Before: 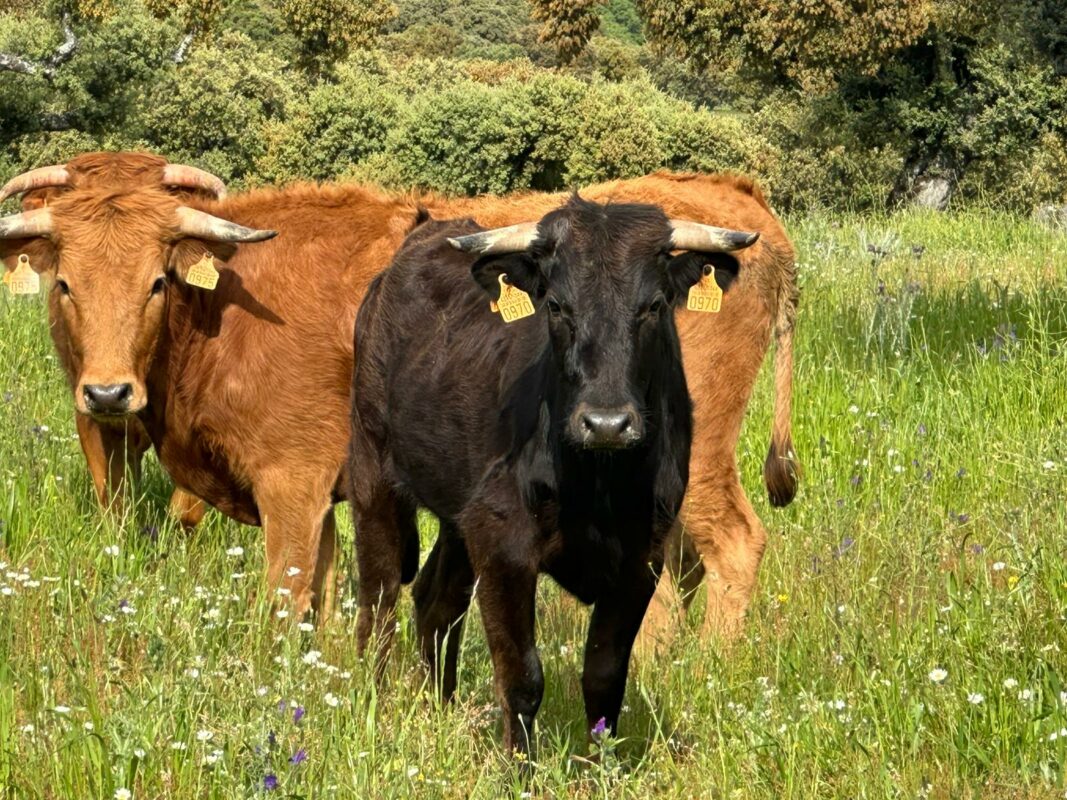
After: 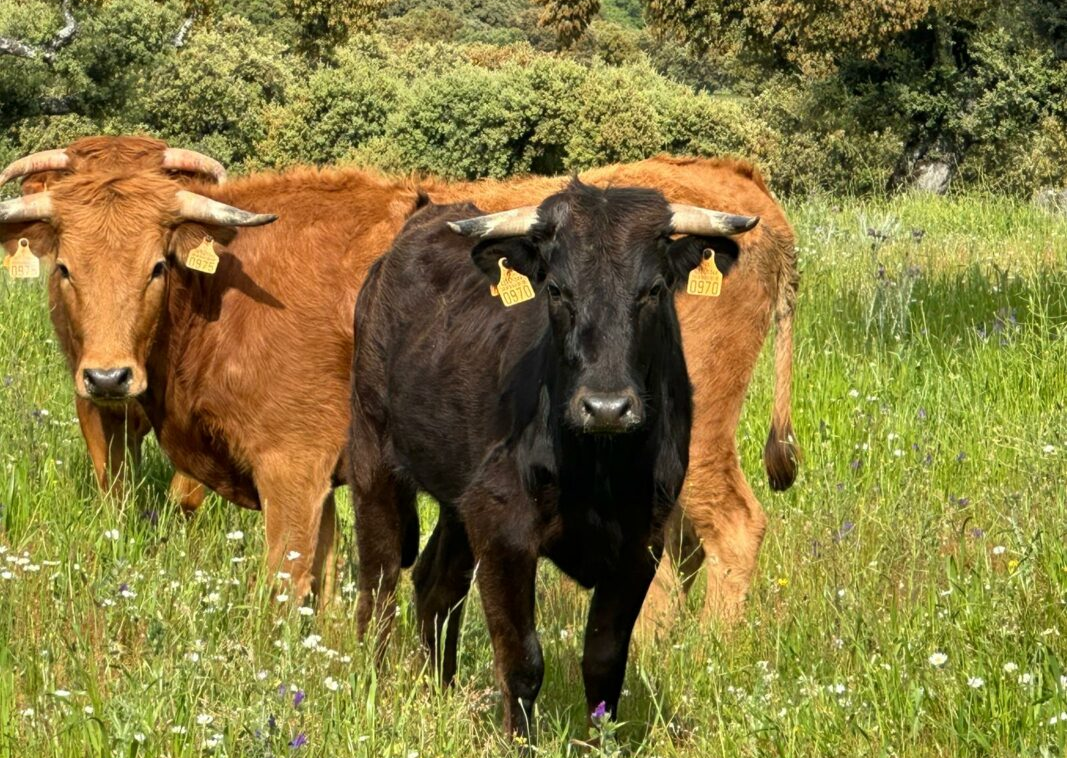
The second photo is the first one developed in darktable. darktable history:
crop and rotate: top 2.081%, bottom 3.111%
